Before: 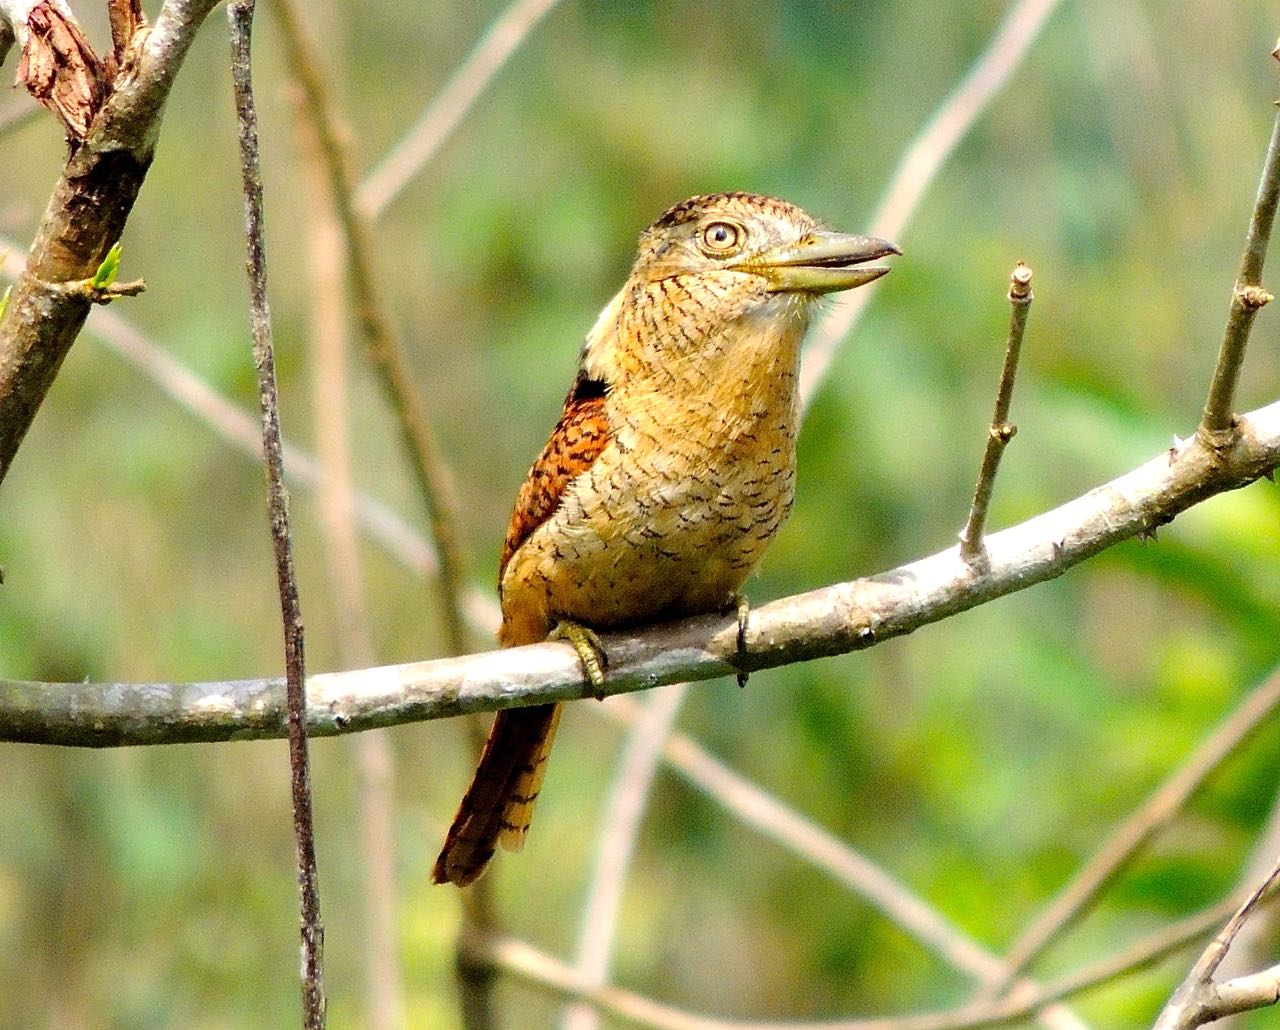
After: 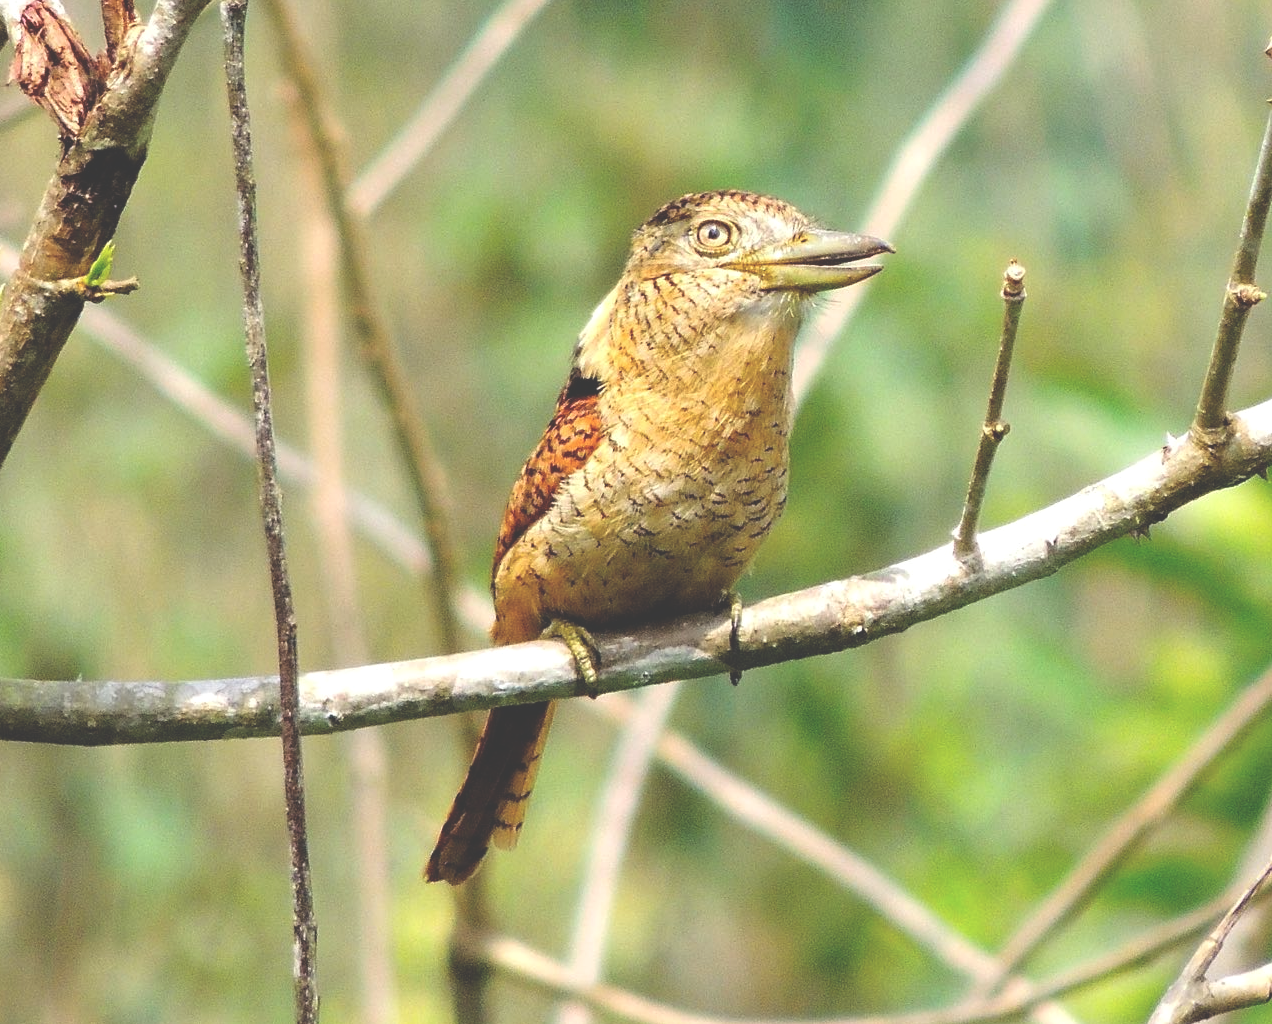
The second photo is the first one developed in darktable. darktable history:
exposure: black level correction -0.039, exposure 0.064 EV, compensate highlight preservation false
contrast brightness saturation: saturation -0.05
crop and rotate: left 0.596%, top 0.222%, bottom 0.329%
color correction: highlights a* -0.246, highlights b* -0.142
